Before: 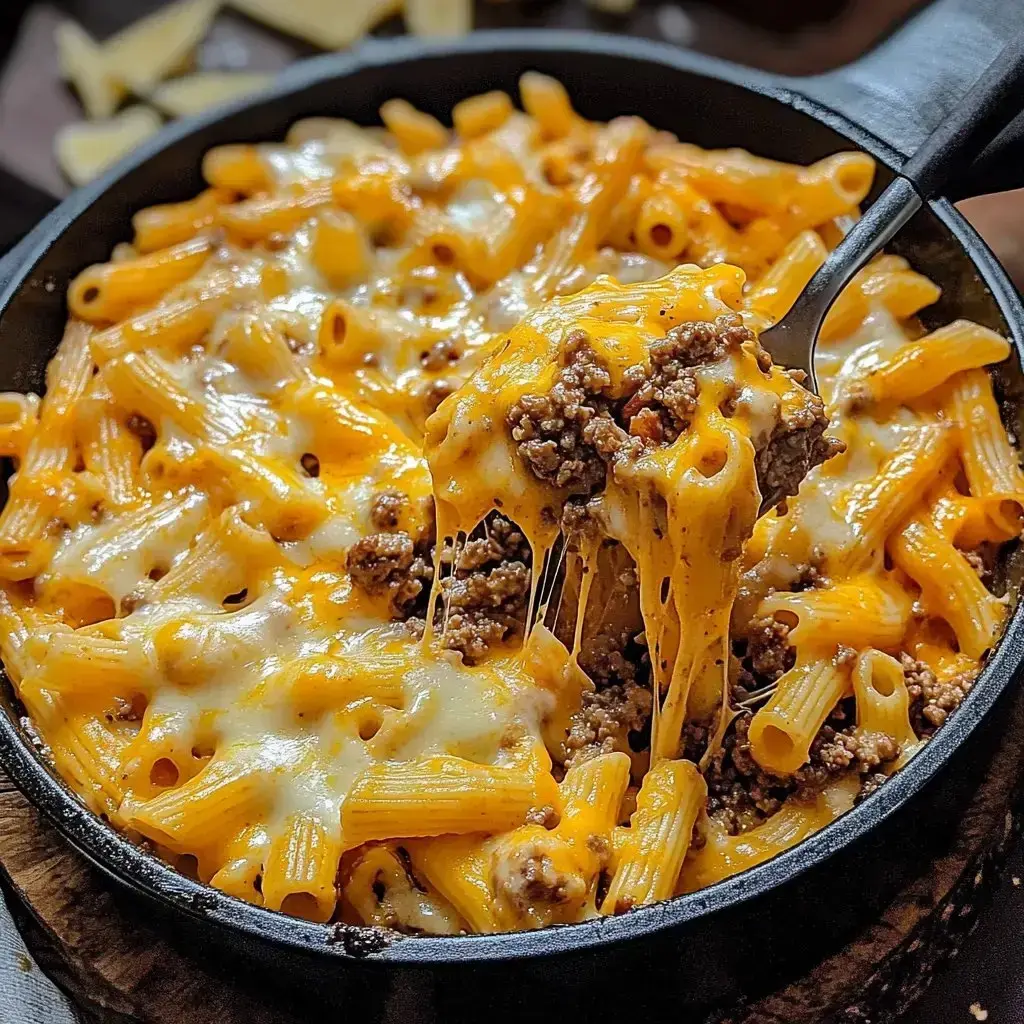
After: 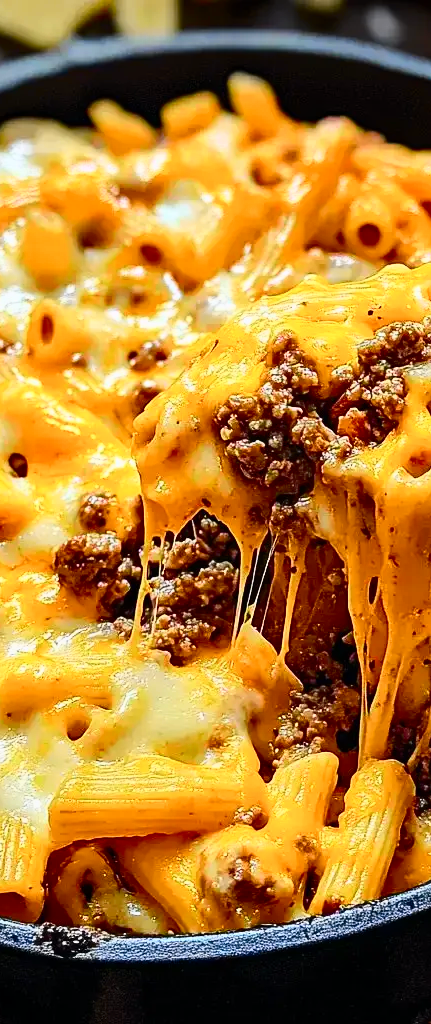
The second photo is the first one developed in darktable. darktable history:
tone curve: curves: ch0 [(0, 0) (0.187, 0.12) (0.384, 0.363) (0.577, 0.681) (0.735, 0.881) (0.864, 0.959) (1, 0.987)]; ch1 [(0, 0) (0.402, 0.36) (0.476, 0.466) (0.501, 0.501) (0.518, 0.514) (0.564, 0.614) (0.614, 0.664) (0.741, 0.829) (1, 1)]; ch2 [(0, 0) (0.429, 0.387) (0.483, 0.481) (0.503, 0.501) (0.522, 0.531) (0.564, 0.605) (0.615, 0.697) (0.702, 0.774) (1, 0.895)], color space Lab, independent channels
crop: left 28.583%, right 29.231%
